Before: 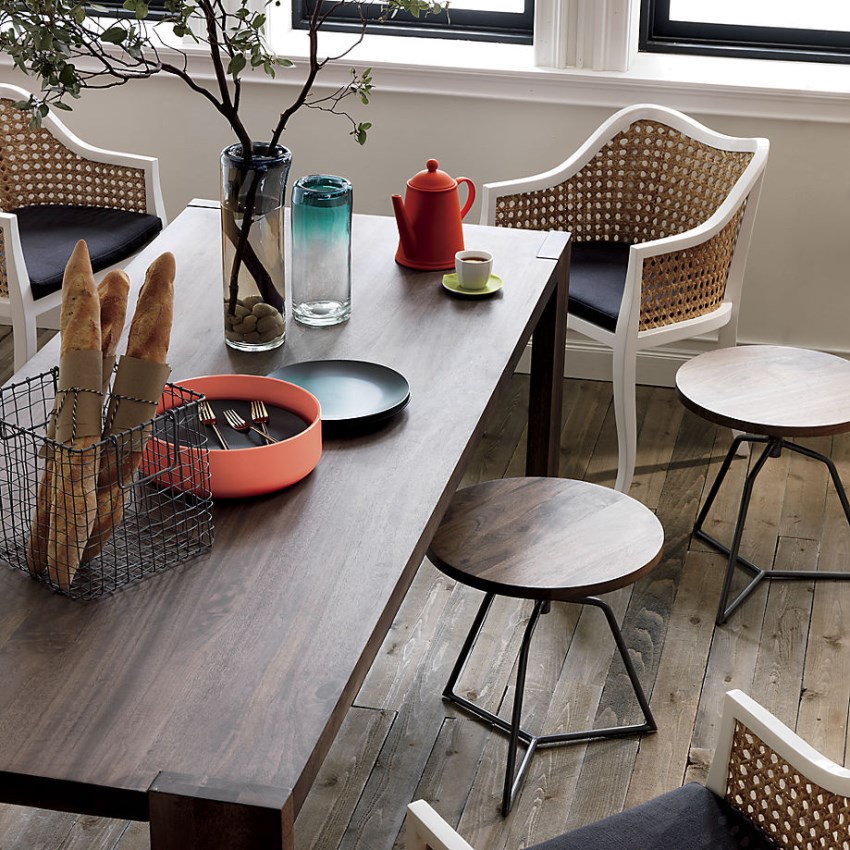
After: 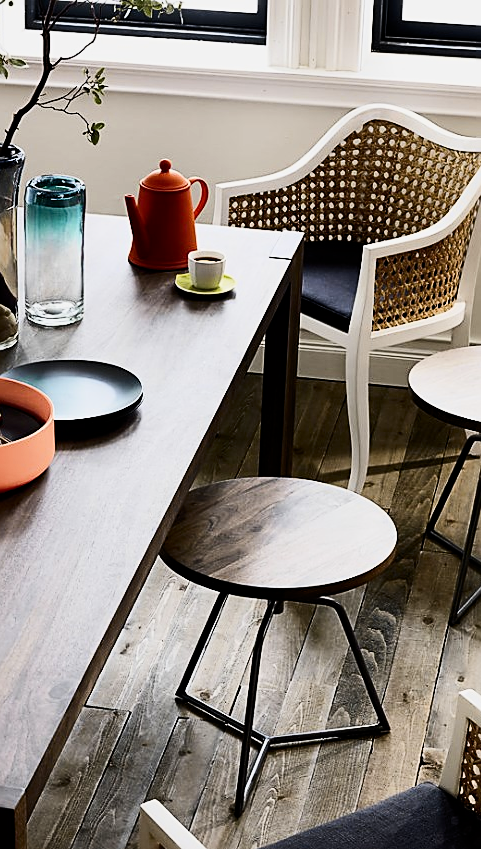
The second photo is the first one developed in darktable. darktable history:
crop: left 31.458%, top 0%, right 11.876%
contrast brightness saturation: contrast 0.4, brightness 0.1, saturation 0.21
color contrast: green-magenta contrast 0.8, blue-yellow contrast 1.1, unbound 0
filmic rgb: black relative exposure -7.65 EV, white relative exposure 4.56 EV, hardness 3.61
sharpen: on, module defaults
